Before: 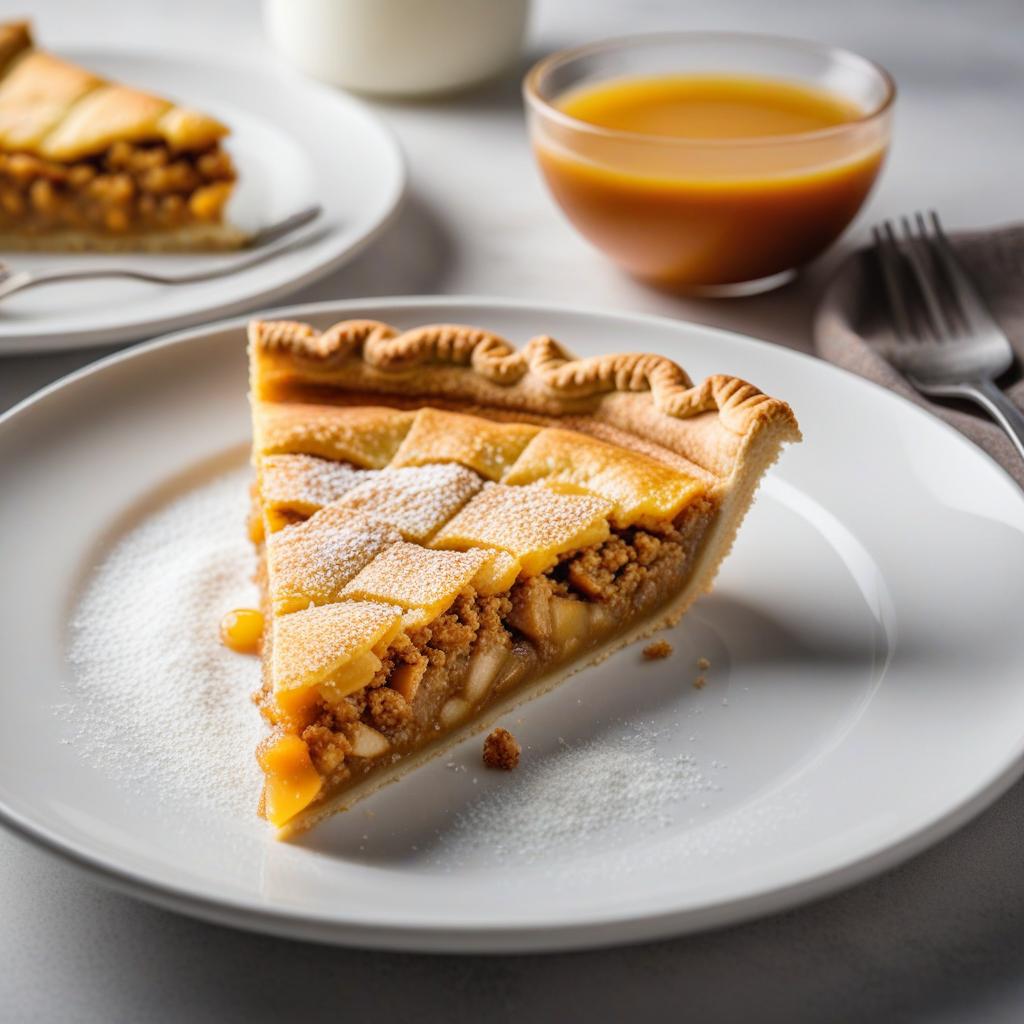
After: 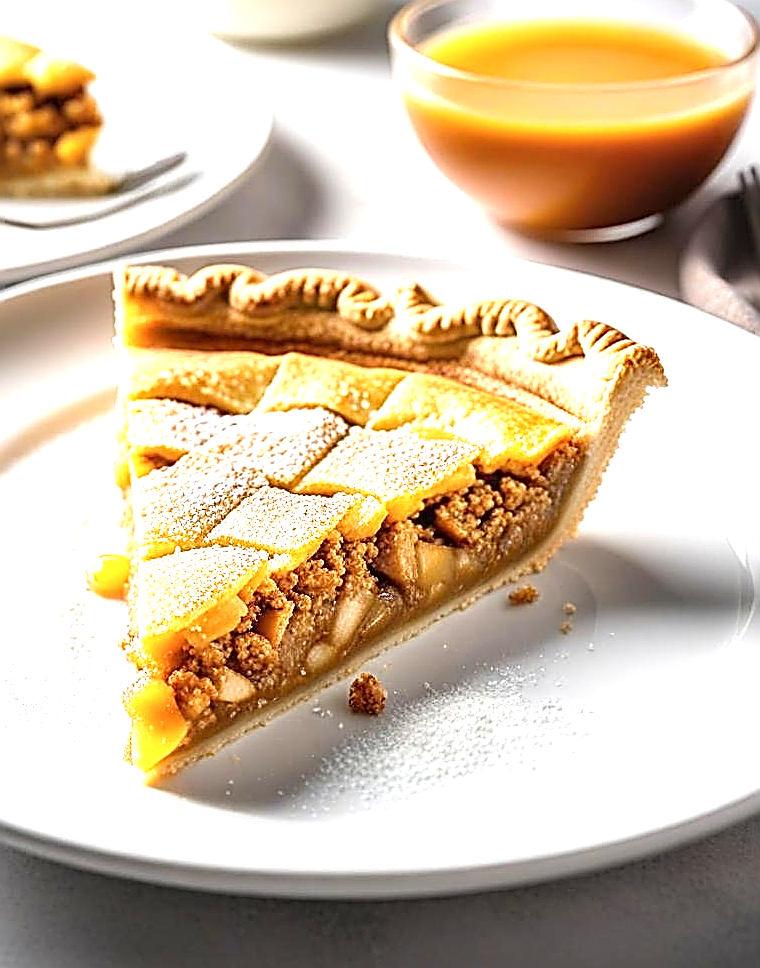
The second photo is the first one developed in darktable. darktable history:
crop and rotate: left 13.183%, top 5.373%, right 12.566%
sharpen: amount 1.868
exposure: black level correction 0.001, exposure 1.129 EV, compensate highlight preservation false
contrast brightness saturation: contrast 0.015, saturation -0.048
